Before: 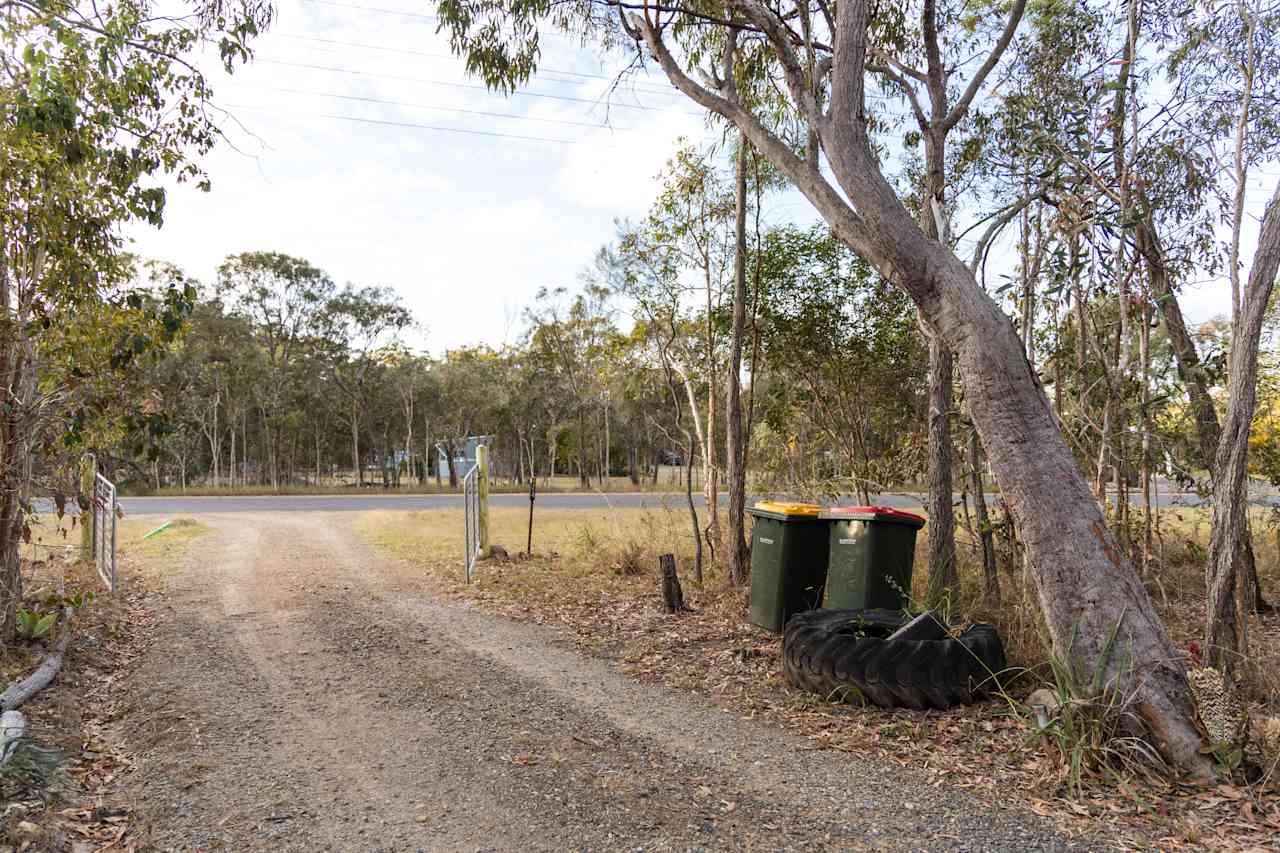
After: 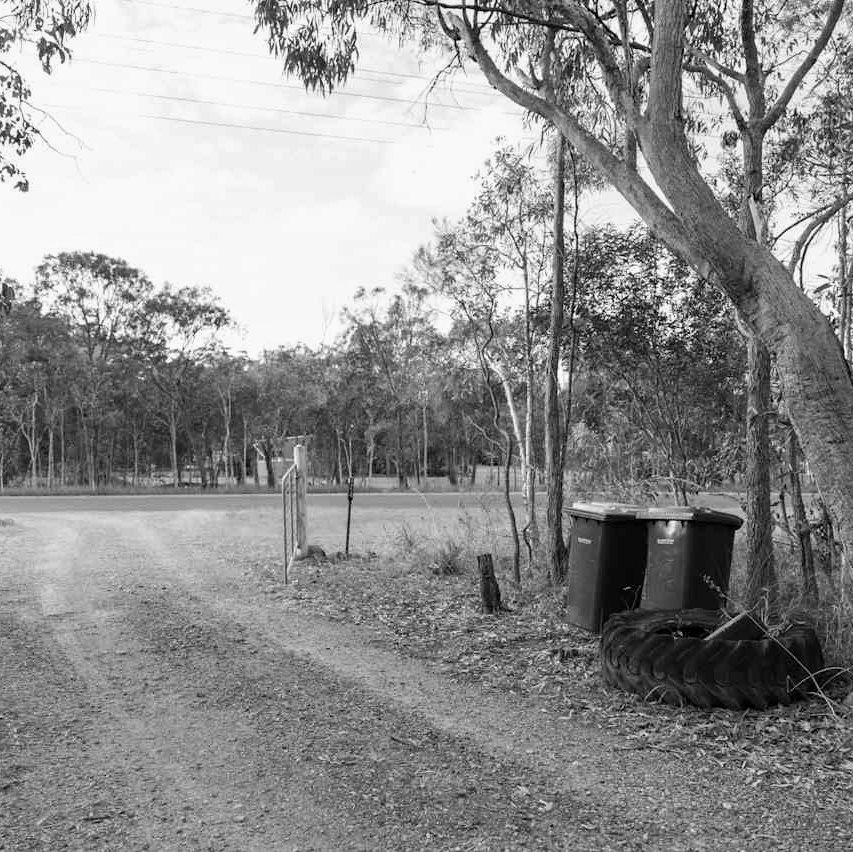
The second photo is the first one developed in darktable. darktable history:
monochrome: a 32, b 64, size 2.3
crop and rotate: left 14.292%, right 19.041%
